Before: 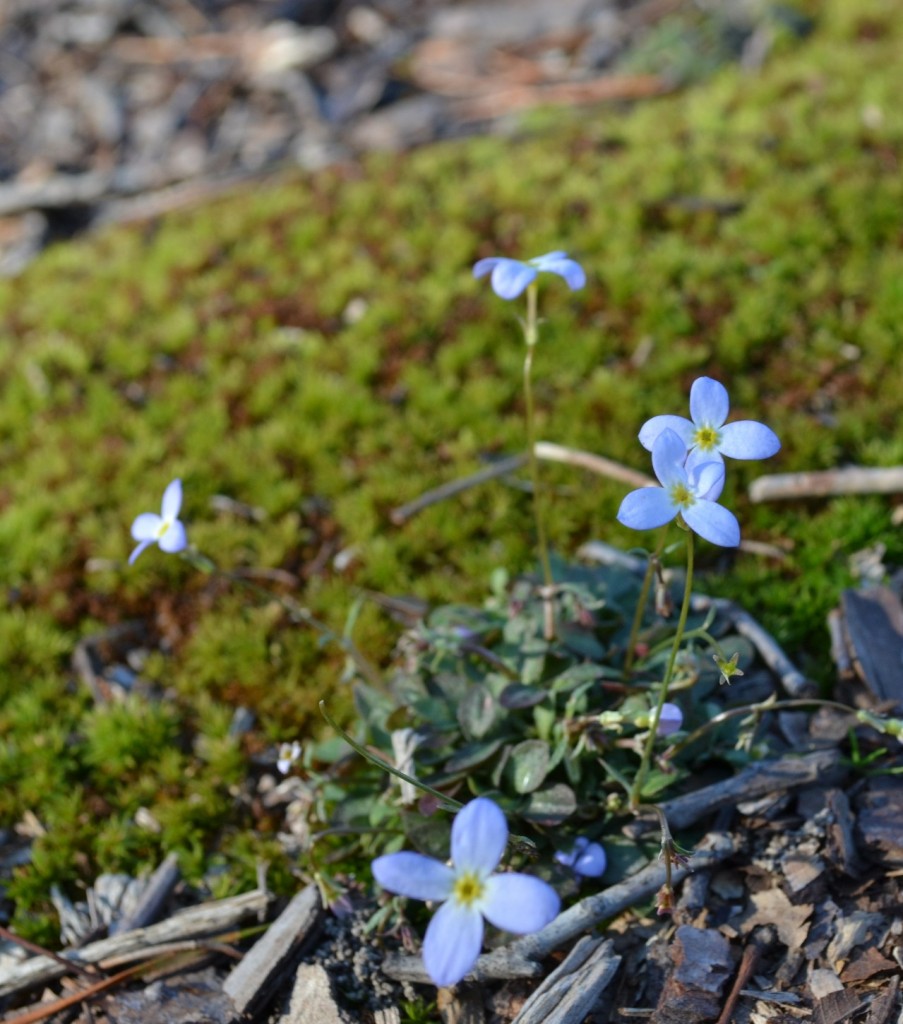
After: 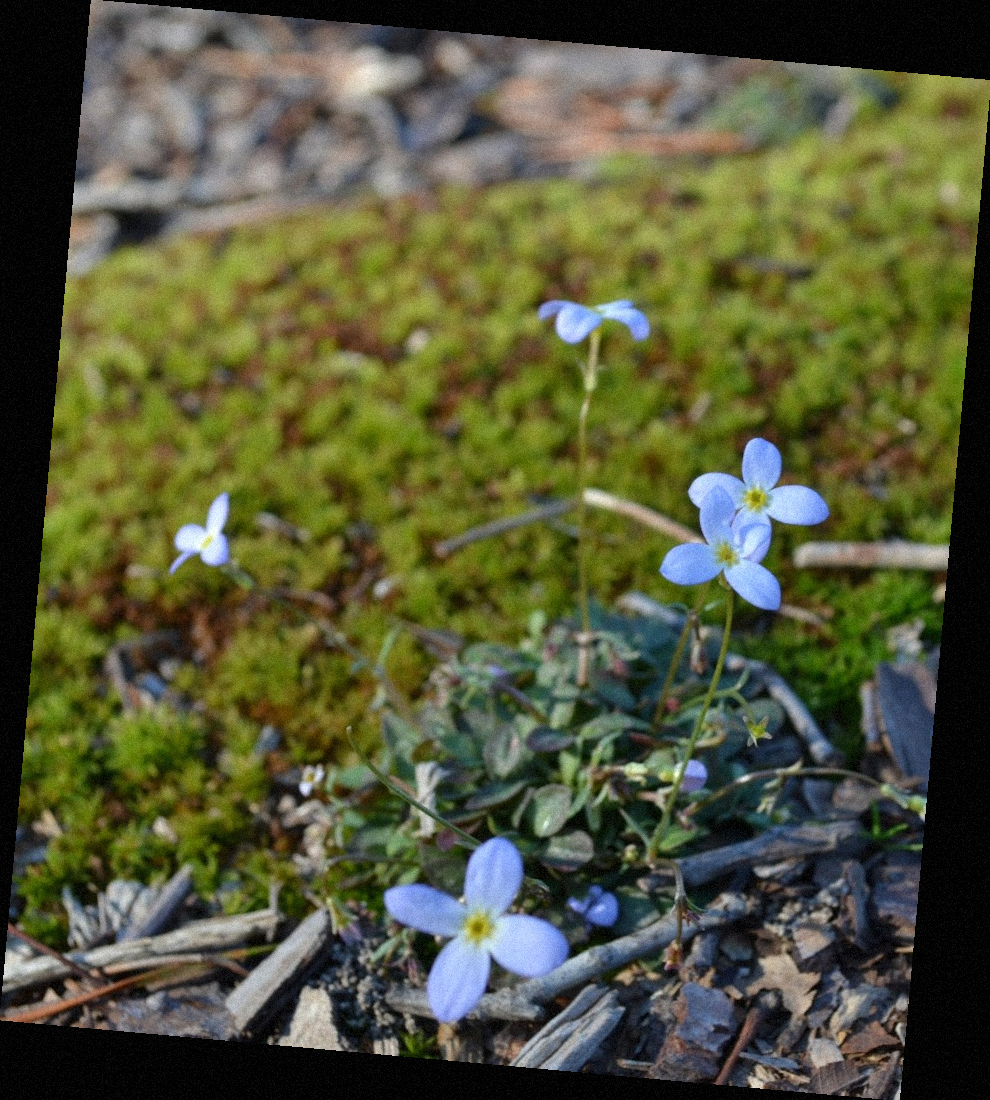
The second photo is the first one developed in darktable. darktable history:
grain: mid-tones bias 0%
rotate and perspective: rotation 5.12°, automatic cropping off
tone equalizer: on, module defaults
